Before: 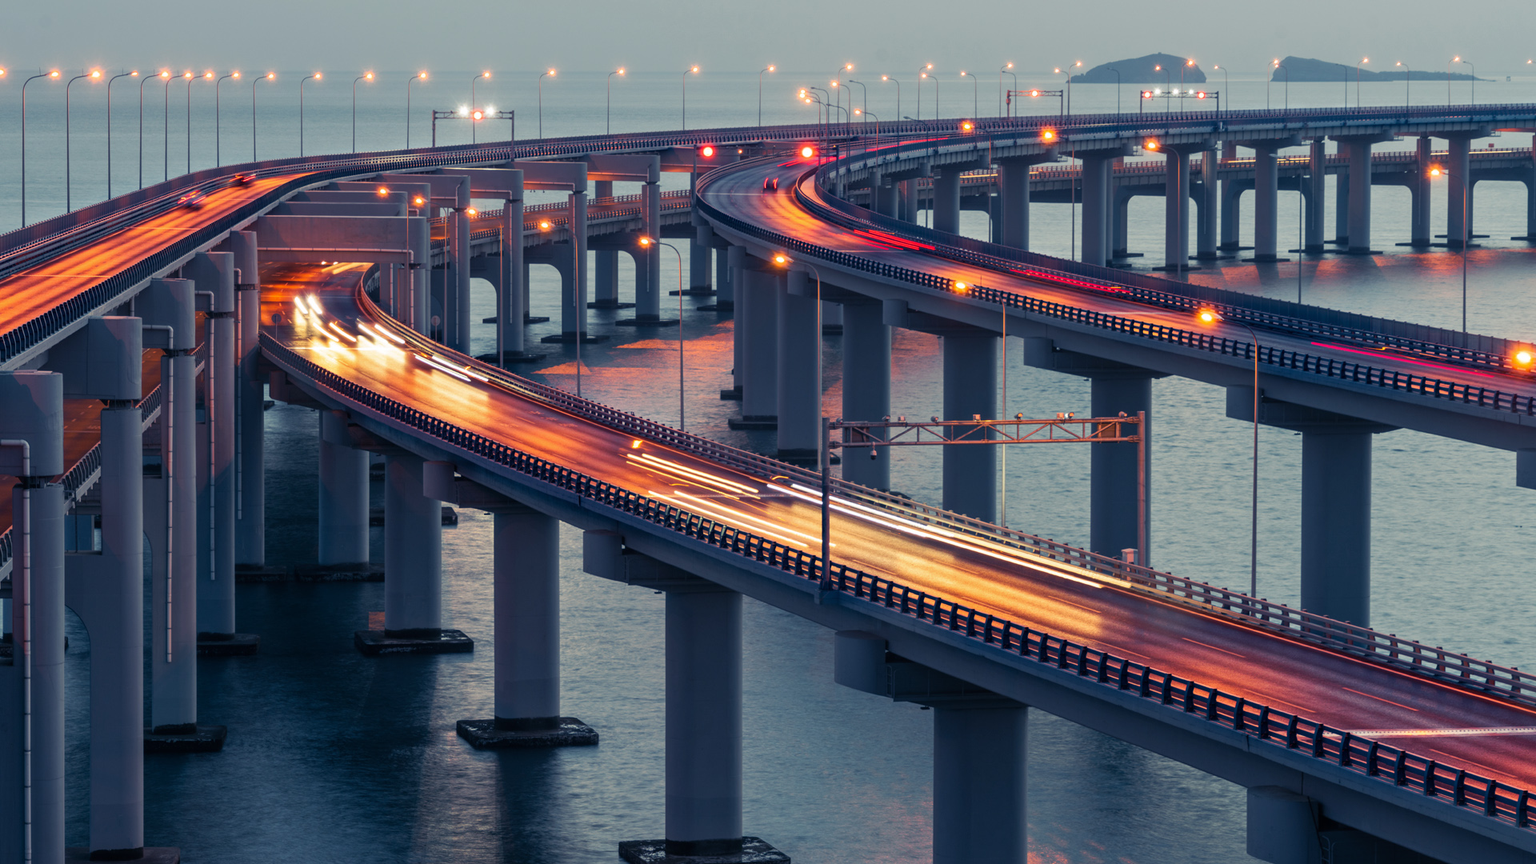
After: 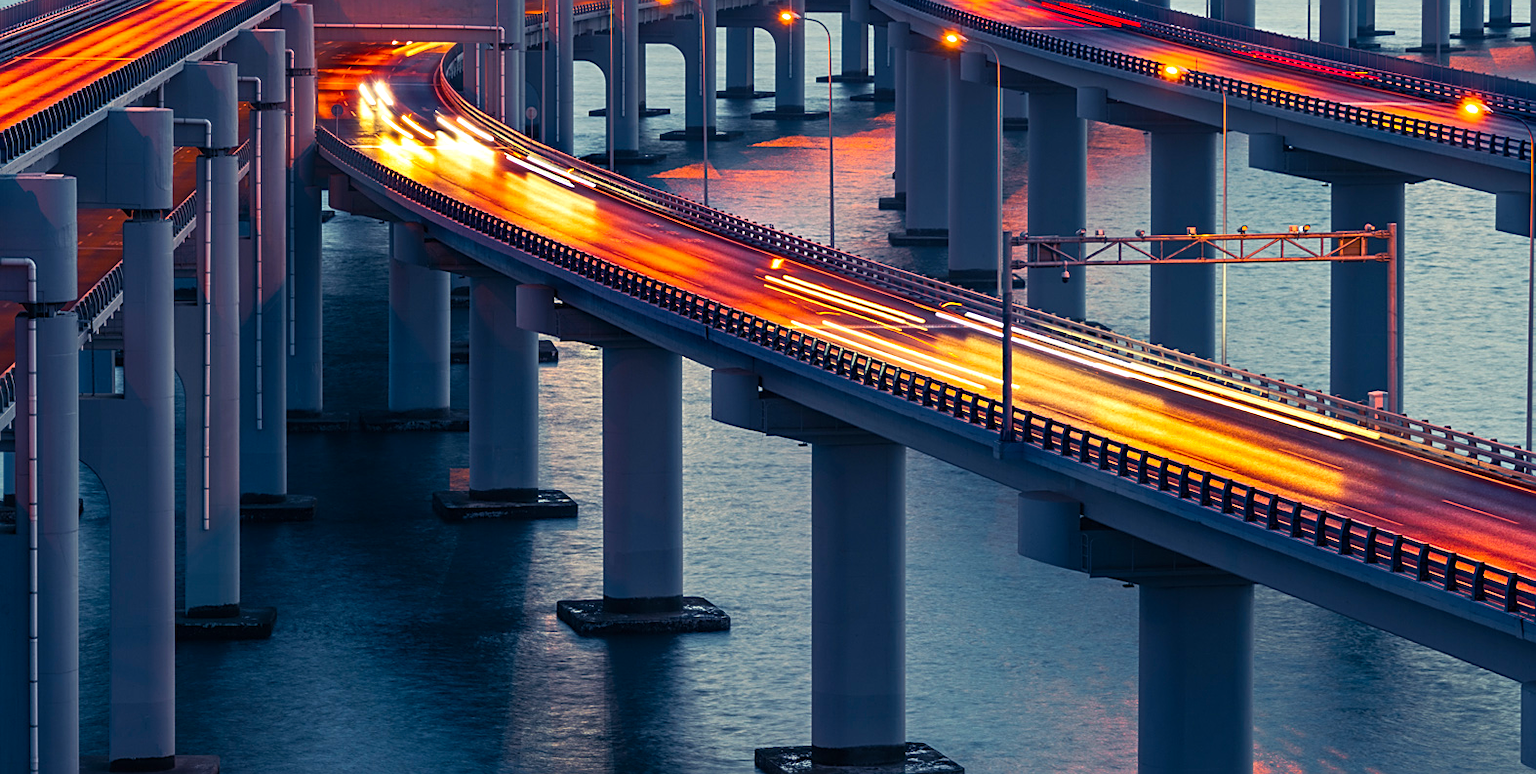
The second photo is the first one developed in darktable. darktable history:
crop: top 26.452%, right 17.988%
contrast brightness saturation: contrast 0.098, brightness 0.03, saturation 0.092
sharpen: amount 0.498
color balance rgb: perceptual saturation grading › global saturation 29.57%, perceptual brilliance grading › global brilliance 1.427%, perceptual brilliance grading › highlights 8.348%, perceptual brilliance grading › shadows -3.781%
